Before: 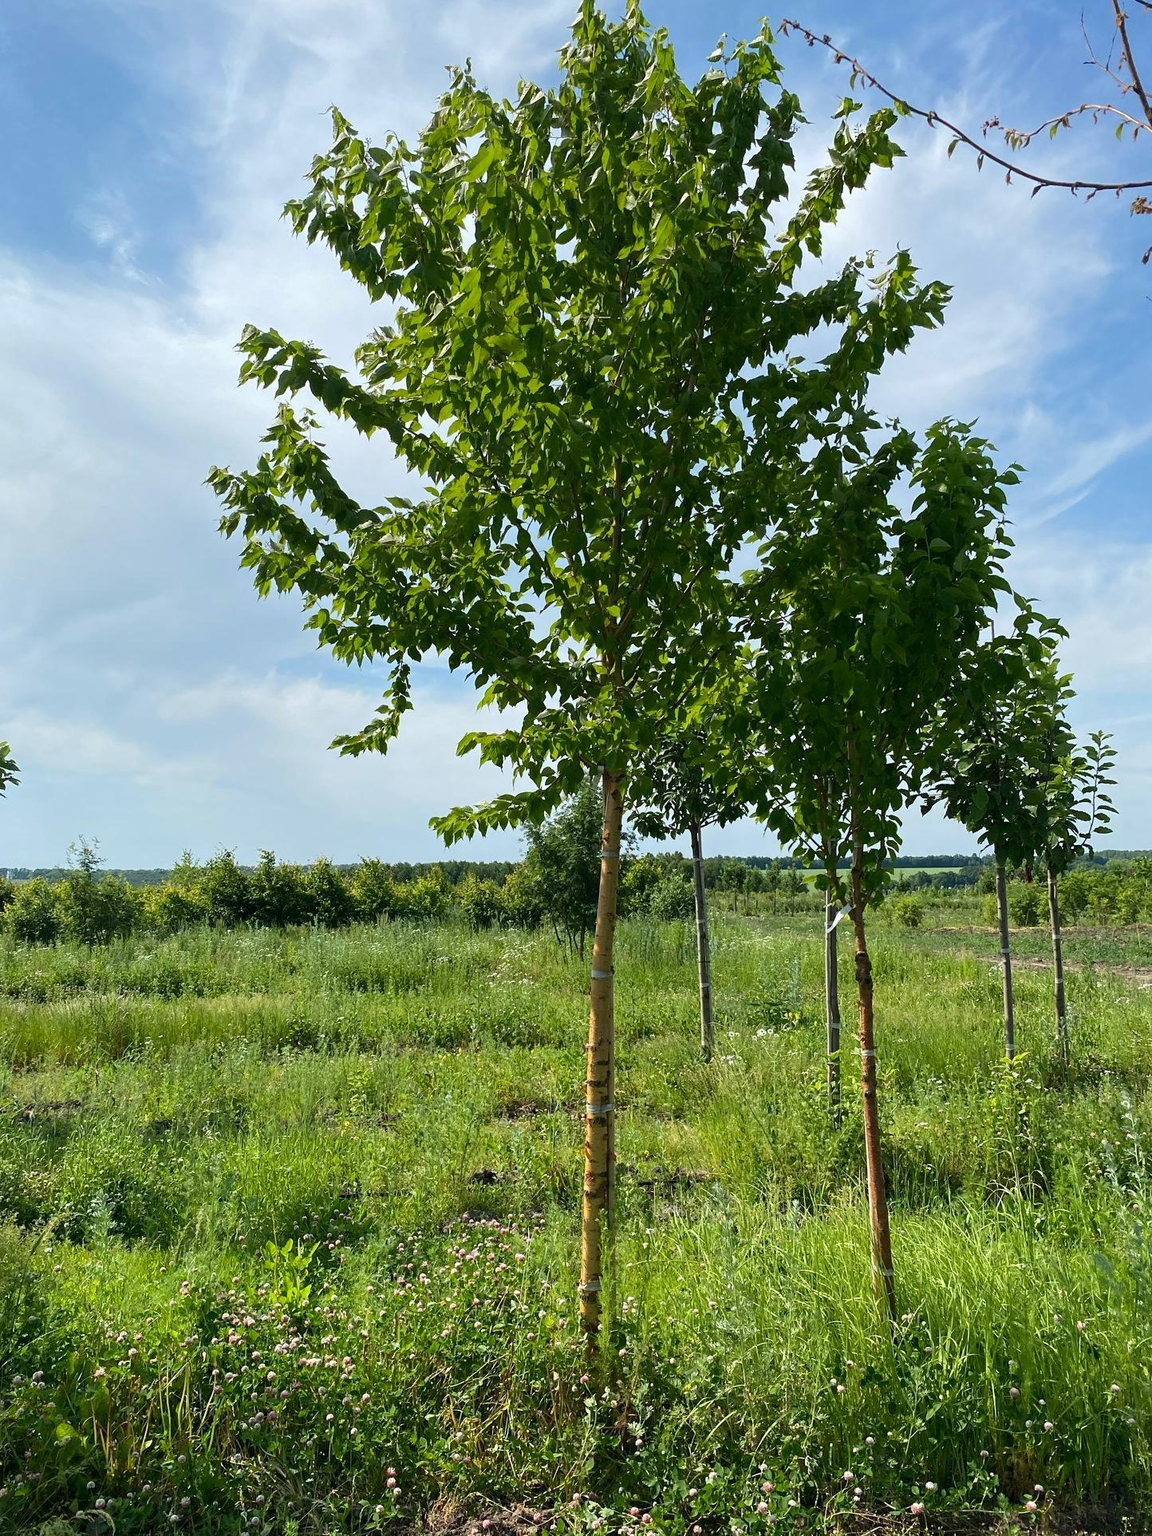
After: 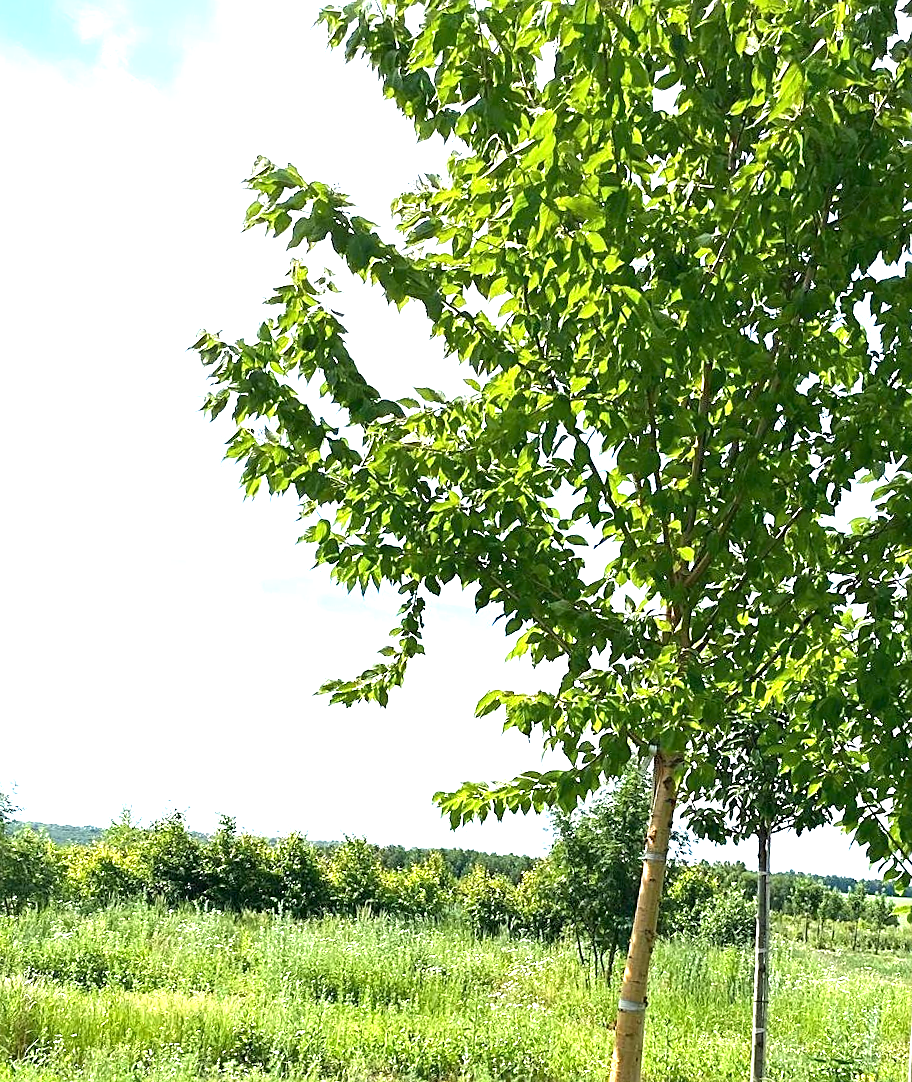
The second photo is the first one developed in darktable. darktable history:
exposure: exposure 1.5 EV, compensate highlight preservation false
sharpen: on, module defaults
crop and rotate: angle -4.99°, left 2.122%, top 6.945%, right 27.566%, bottom 30.519%
